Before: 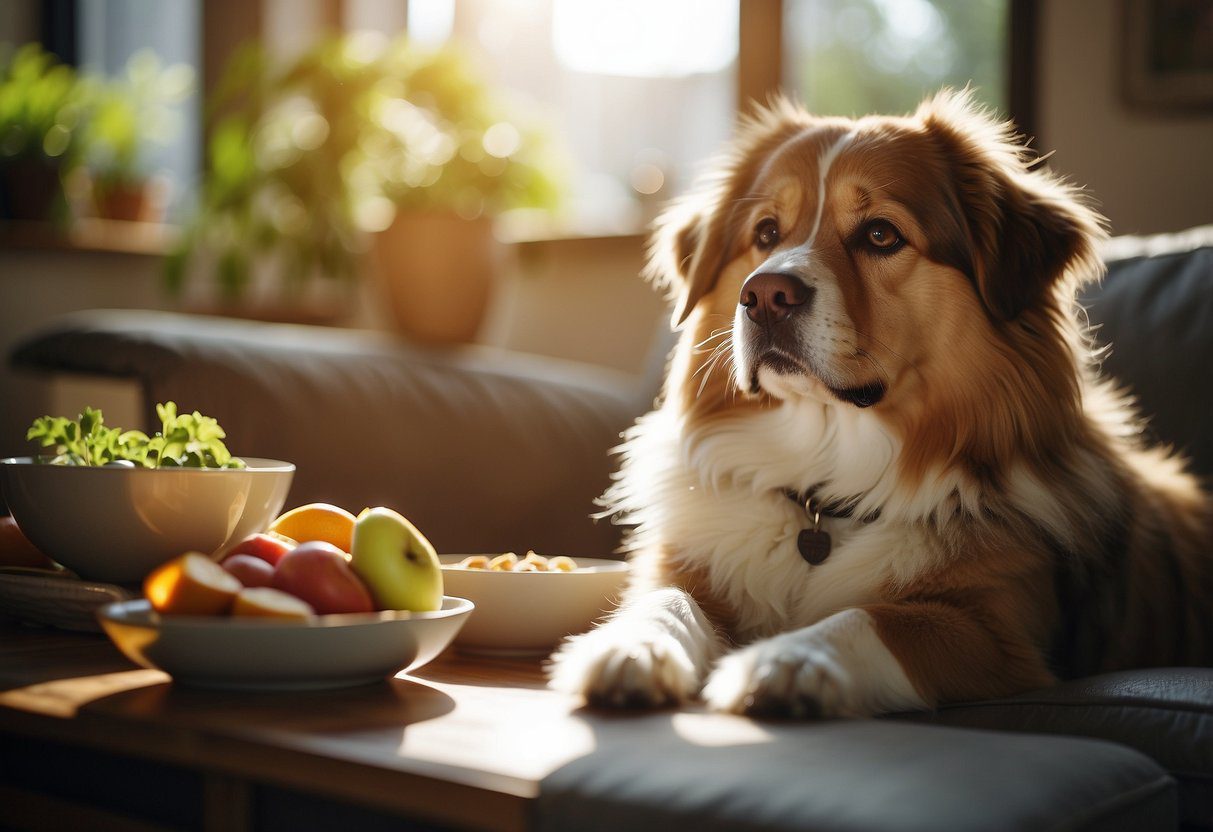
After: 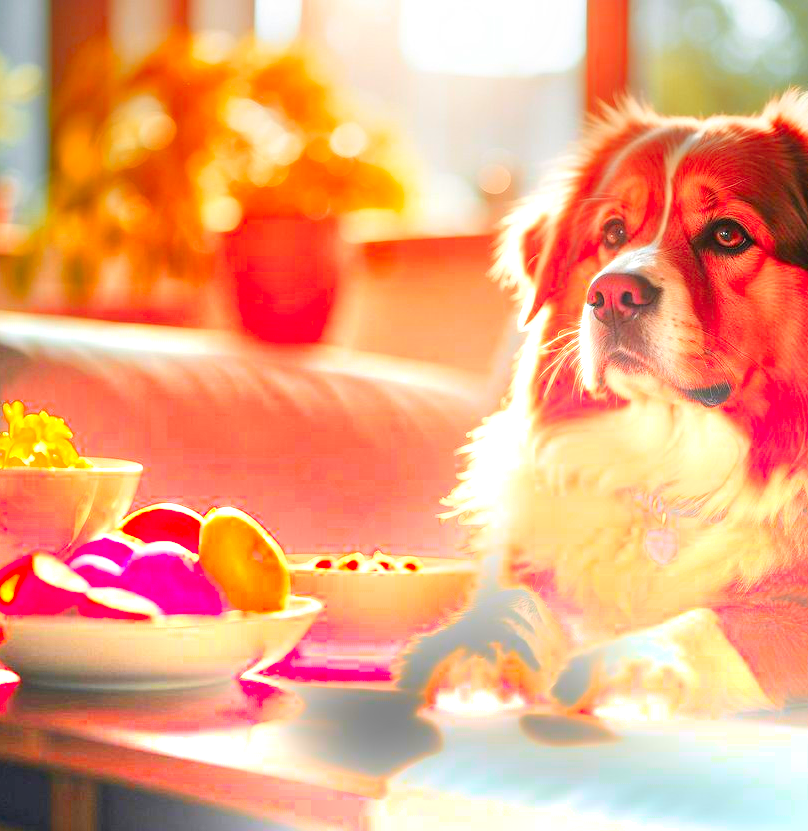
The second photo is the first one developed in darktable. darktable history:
crop and rotate: left 12.648%, right 20.685%
bloom: size 13.65%, threshold 98.39%, strength 4.82%
tone equalizer: -7 EV 0.15 EV, -6 EV 0.6 EV, -5 EV 1.15 EV, -4 EV 1.33 EV, -3 EV 1.15 EV, -2 EV 0.6 EV, -1 EV 0.15 EV, mask exposure compensation -0.5 EV
graduated density: density -3.9 EV
color zones: curves: ch1 [(0.24, 0.629) (0.75, 0.5)]; ch2 [(0.255, 0.454) (0.745, 0.491)], mix 102.12%
color balance rgb: perceptual saturation grading › global saturation 20%, global vibrance 20%
